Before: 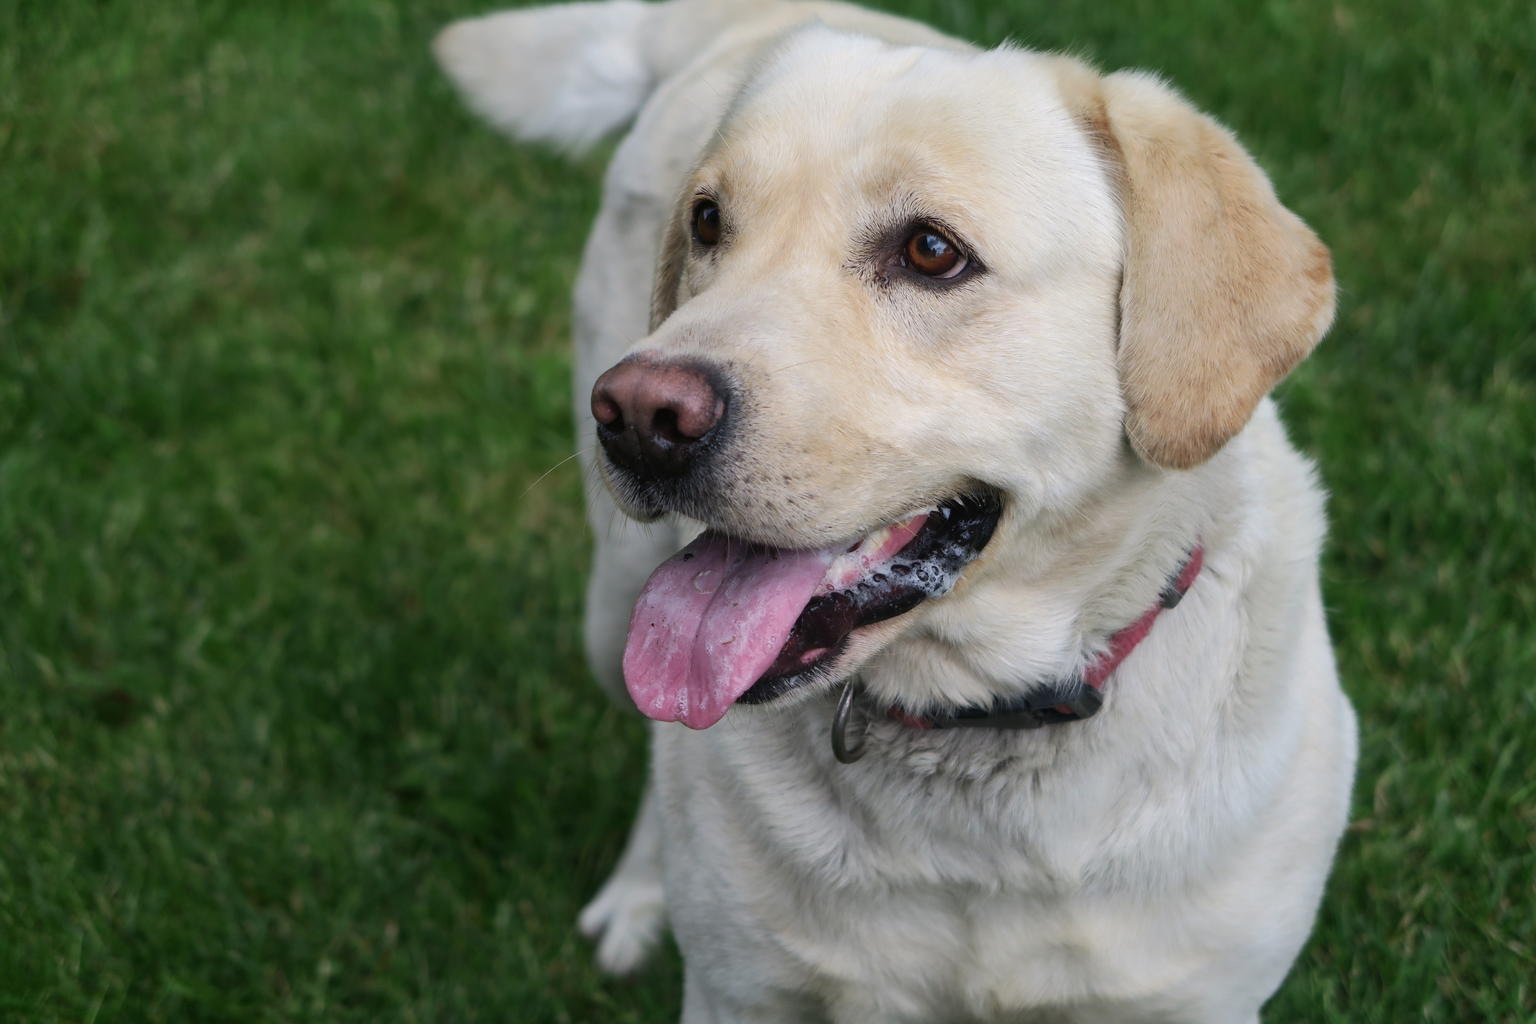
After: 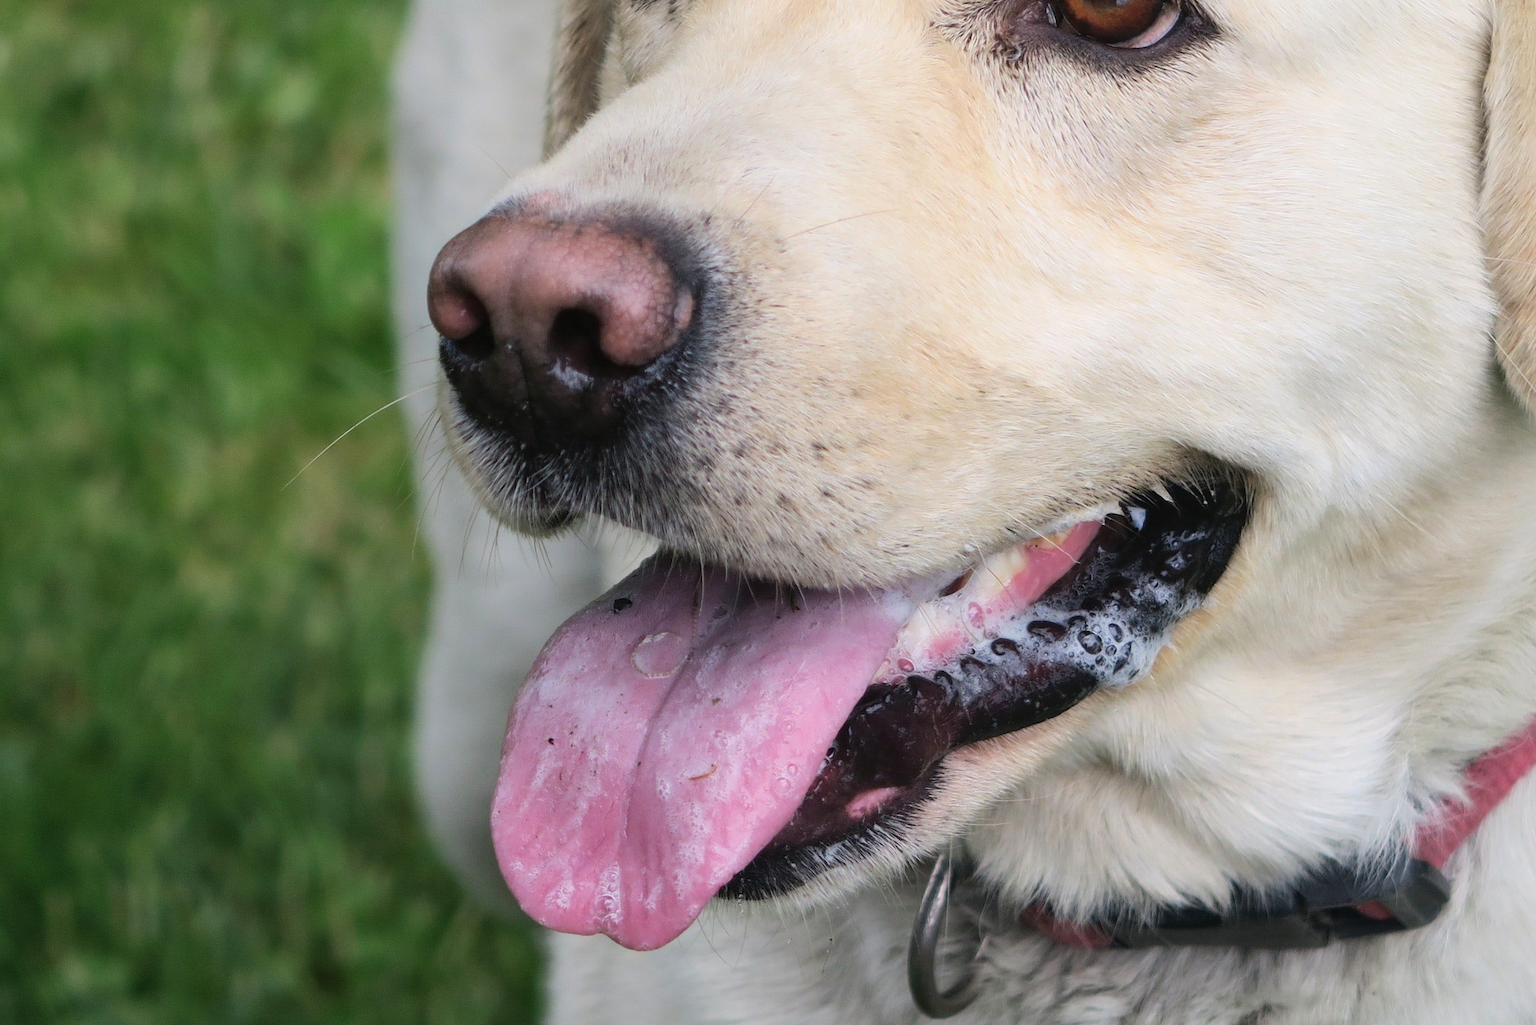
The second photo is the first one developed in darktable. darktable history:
shadows and highlights: shadows 30.84, highlights 0.576, soften with gaussian
tone curve: curves: ch0 [(0, 0) (0.003, 0.004) (0.011, 0.014) (0.025, 0.032) (0.044, 0.057) (0.069, 0.089) (0.1, 0.128) (0.136, 0.174) (0.177, 0.227) (0.224, 0.287) (0.277, 0.354) (0.335, 0.427) (0.399, 0.507) (0.468, 0.582) (0.543, 0.653) (0.623, 0.726) (0.709, 0.799) (0.801, 0.876) (0.898, 0.937) (1, 1)], preserve colors basic power
crop: left 24.57%, top 24.855%, right 25.405%, bottom 25.019%
